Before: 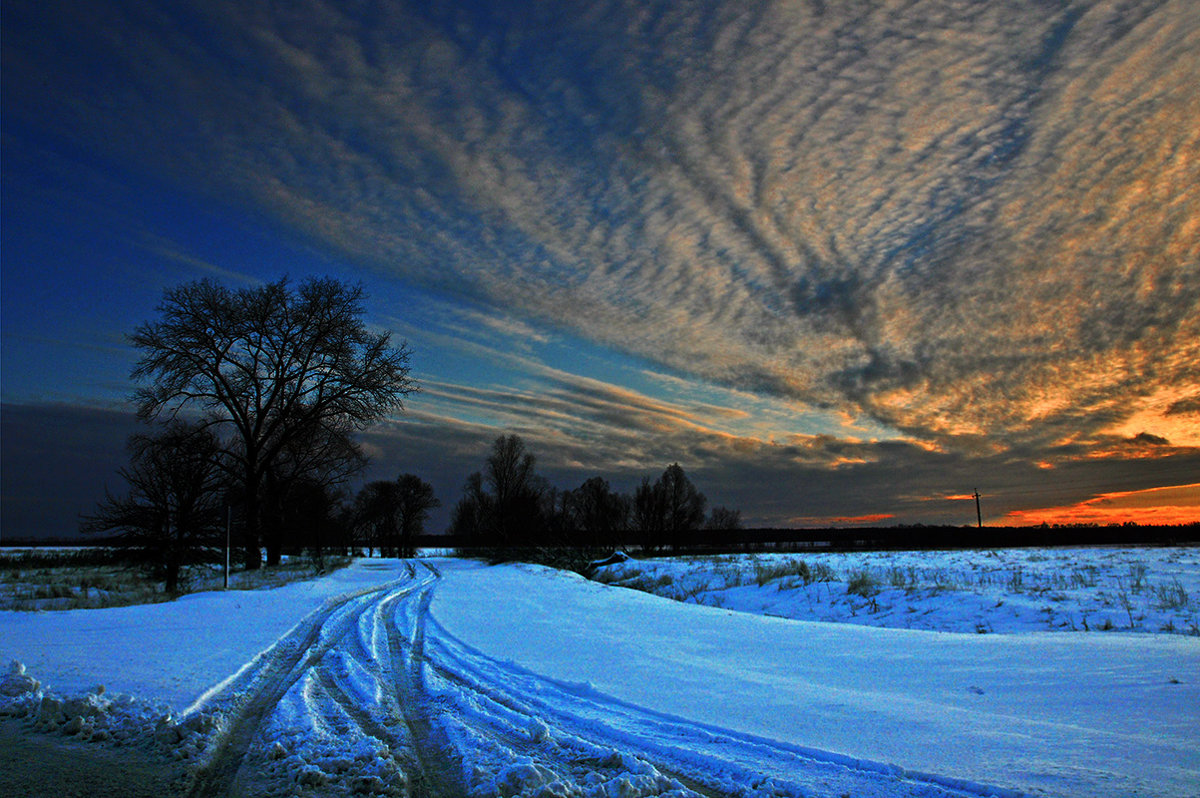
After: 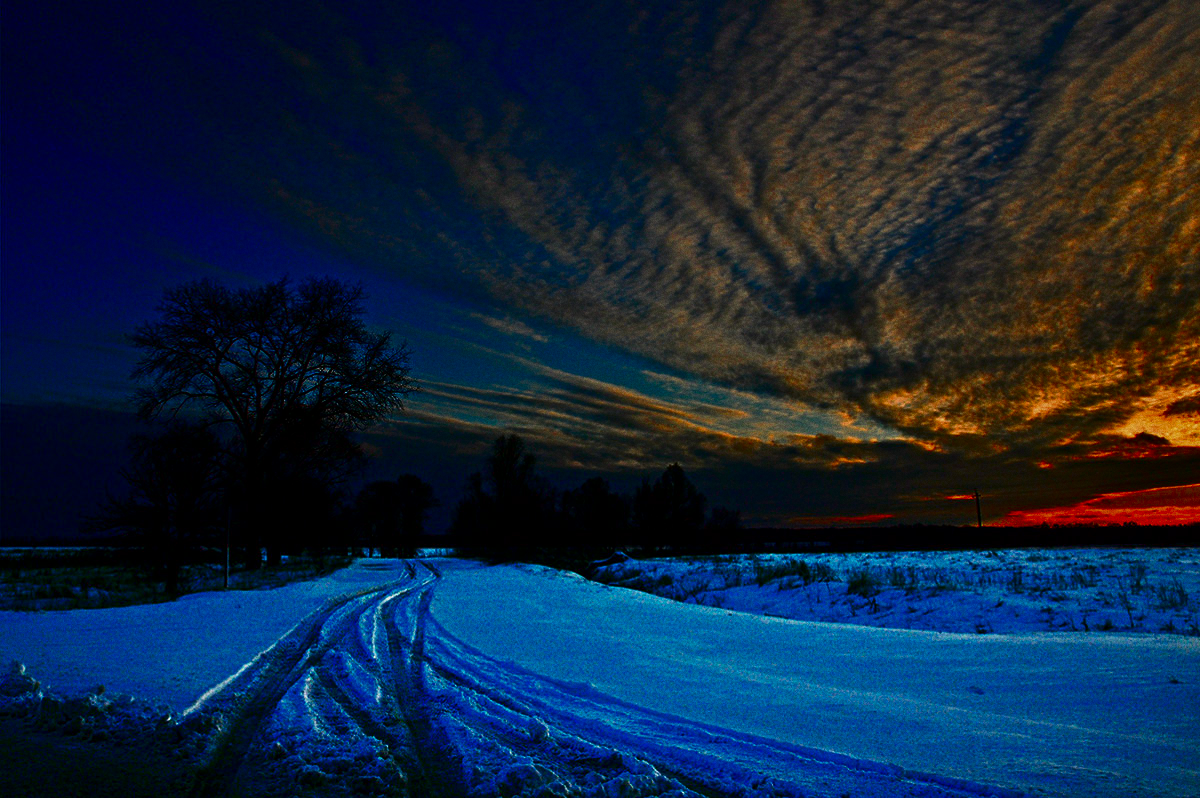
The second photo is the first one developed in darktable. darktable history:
grain: on, module defaults
contrast brightness saturation: contrast 0.09, brightness -0.59, saturation 0.17
